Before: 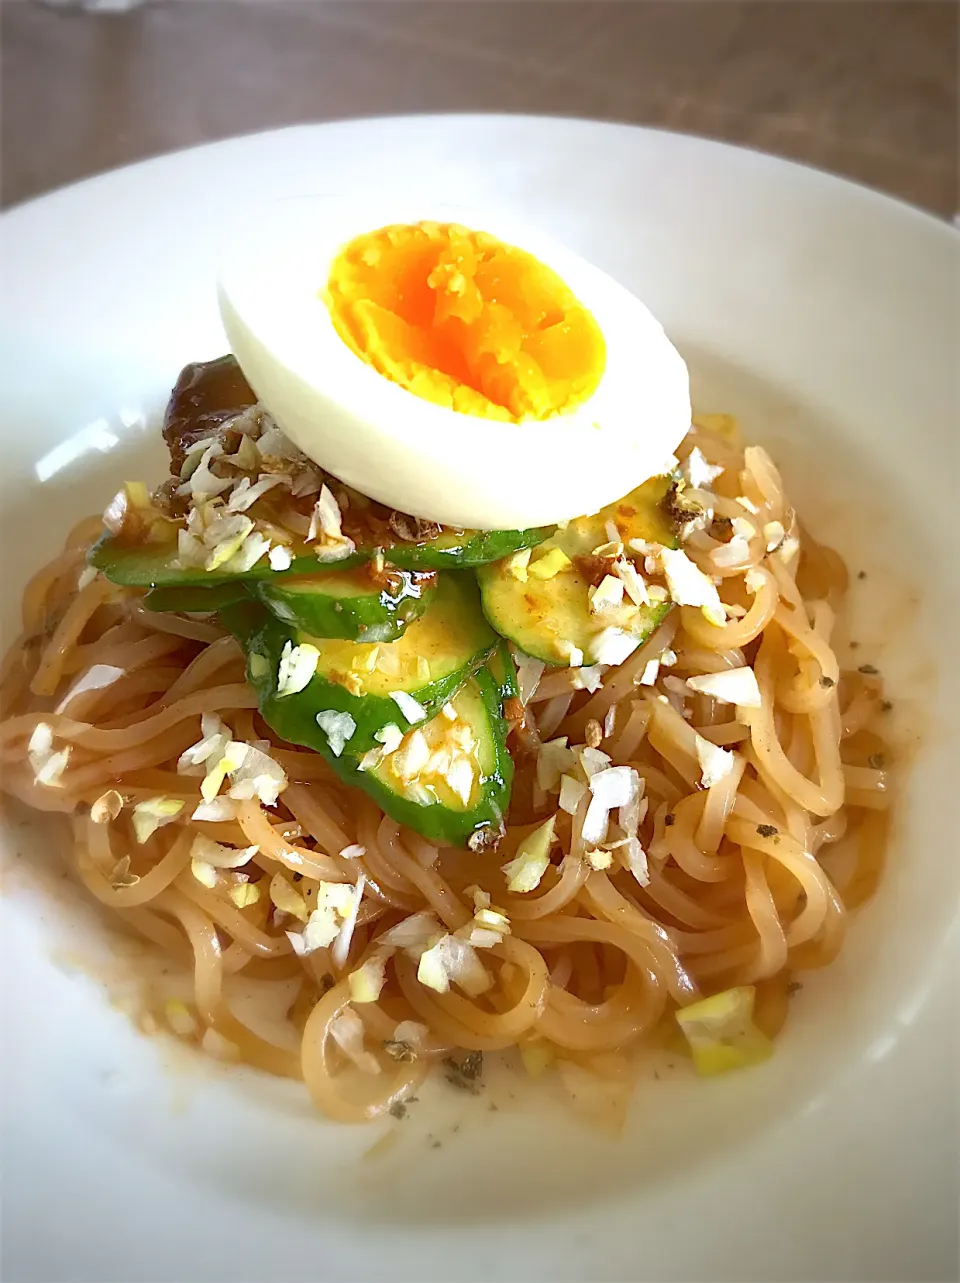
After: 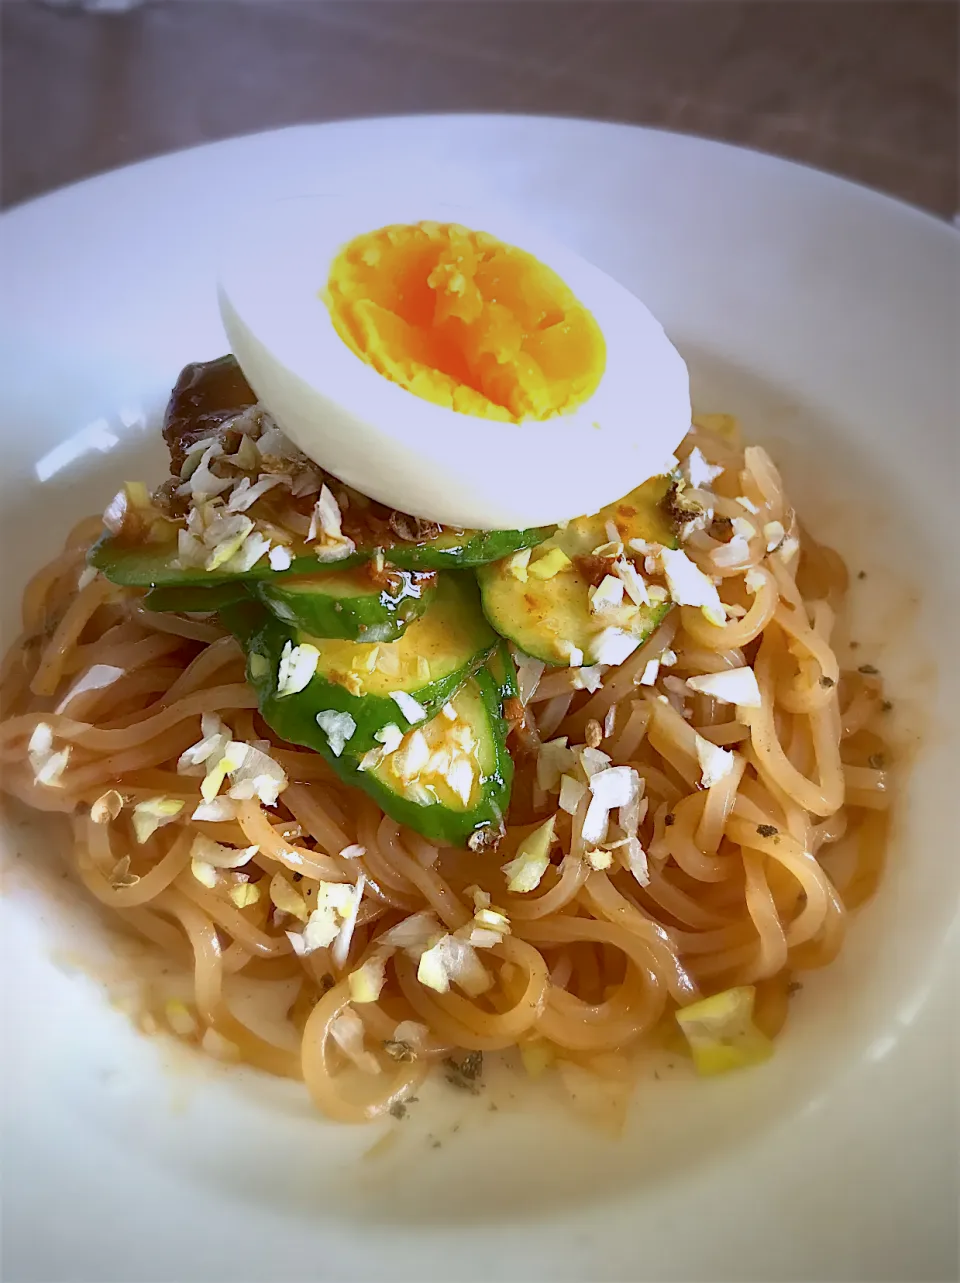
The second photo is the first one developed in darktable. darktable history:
exposure: black level correction 0.002, compensate highlight preservation false
graduated density: hue 238.83°, saturation 50%
